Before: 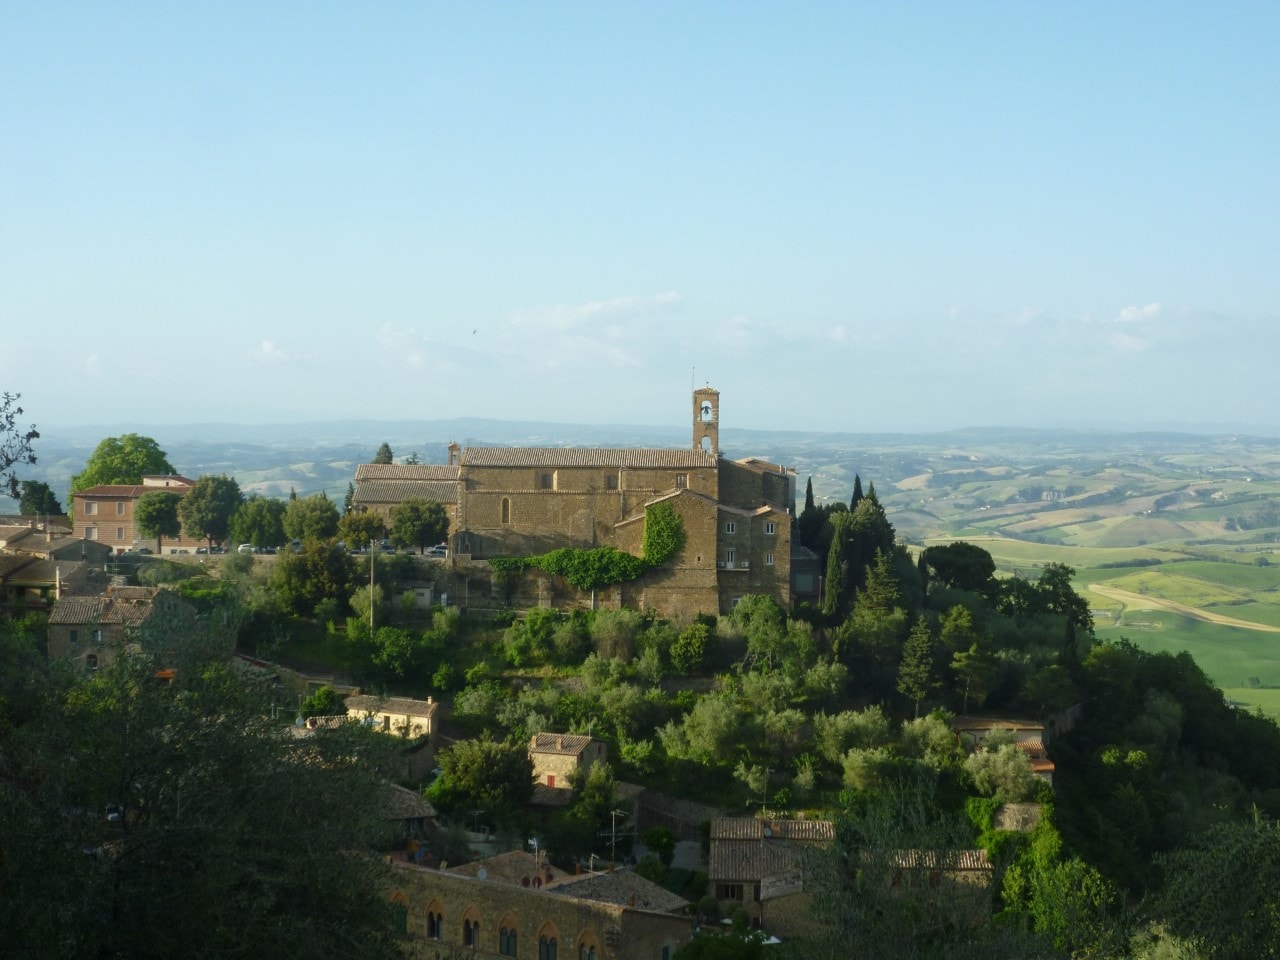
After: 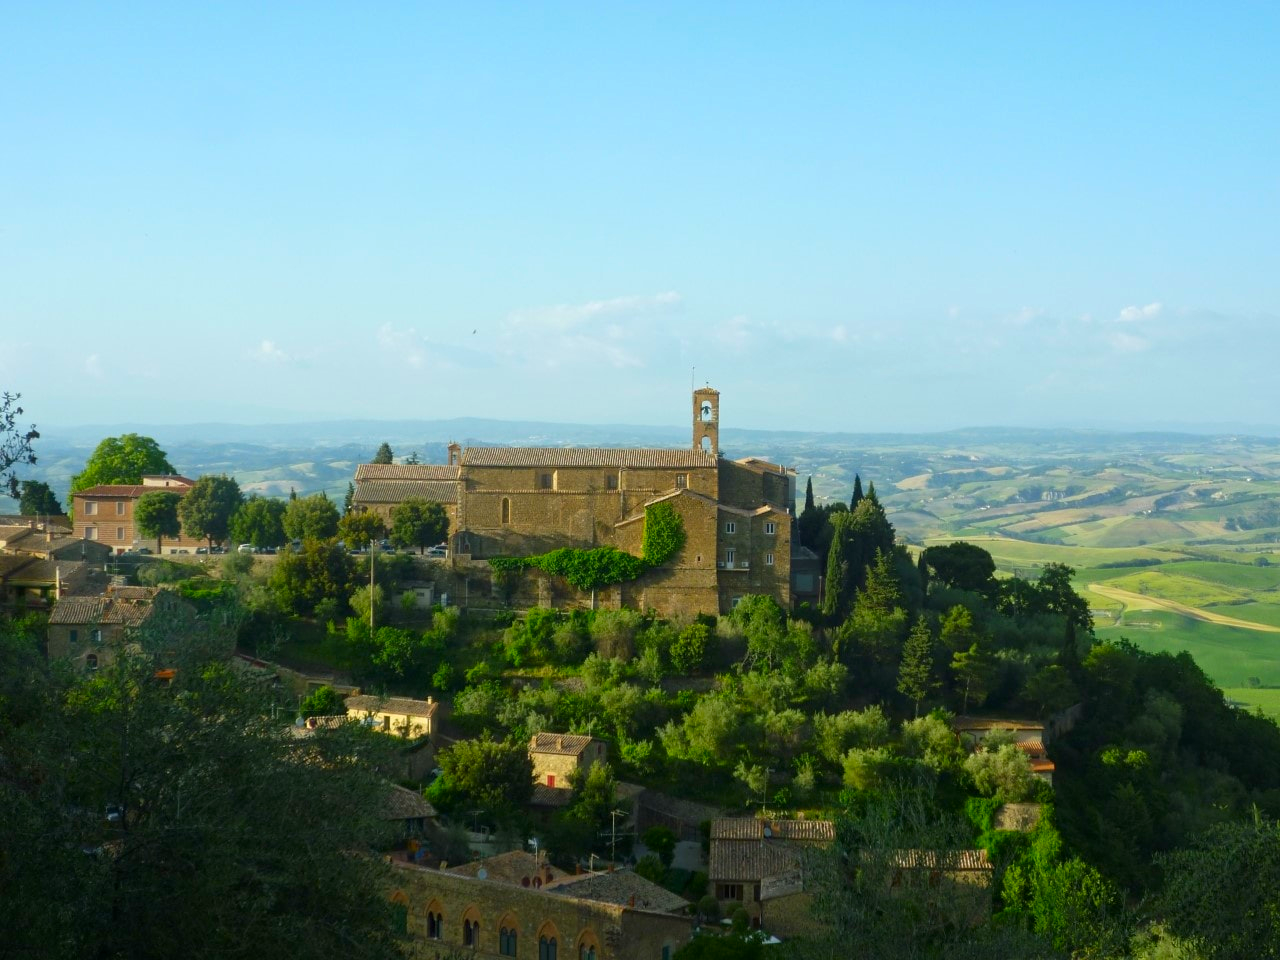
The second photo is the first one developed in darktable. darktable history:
contrast brightness saturation: saturation 0.491
local contrast: mode bilateral grid, contrast 27, coarseness 15, detail 115%, midtone range 0.2
